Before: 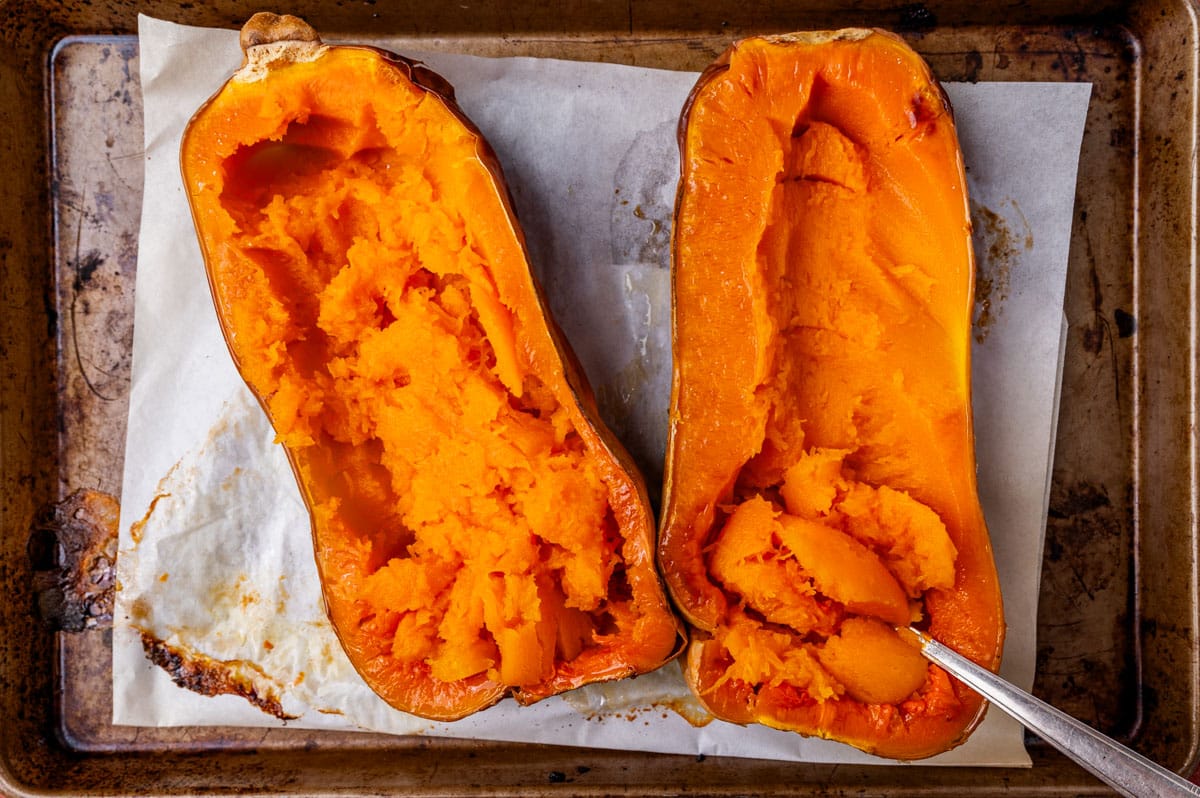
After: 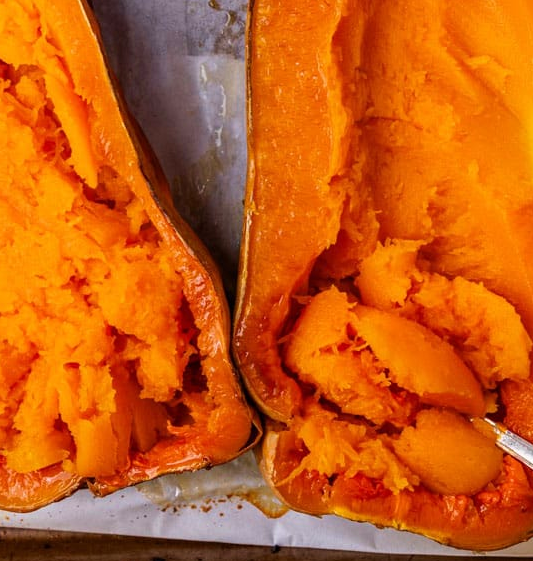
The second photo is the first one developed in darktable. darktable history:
crop: left 35.432%, top 26.233%, right 20.145%, bottom 3.432%
velvia: on, module defaults
